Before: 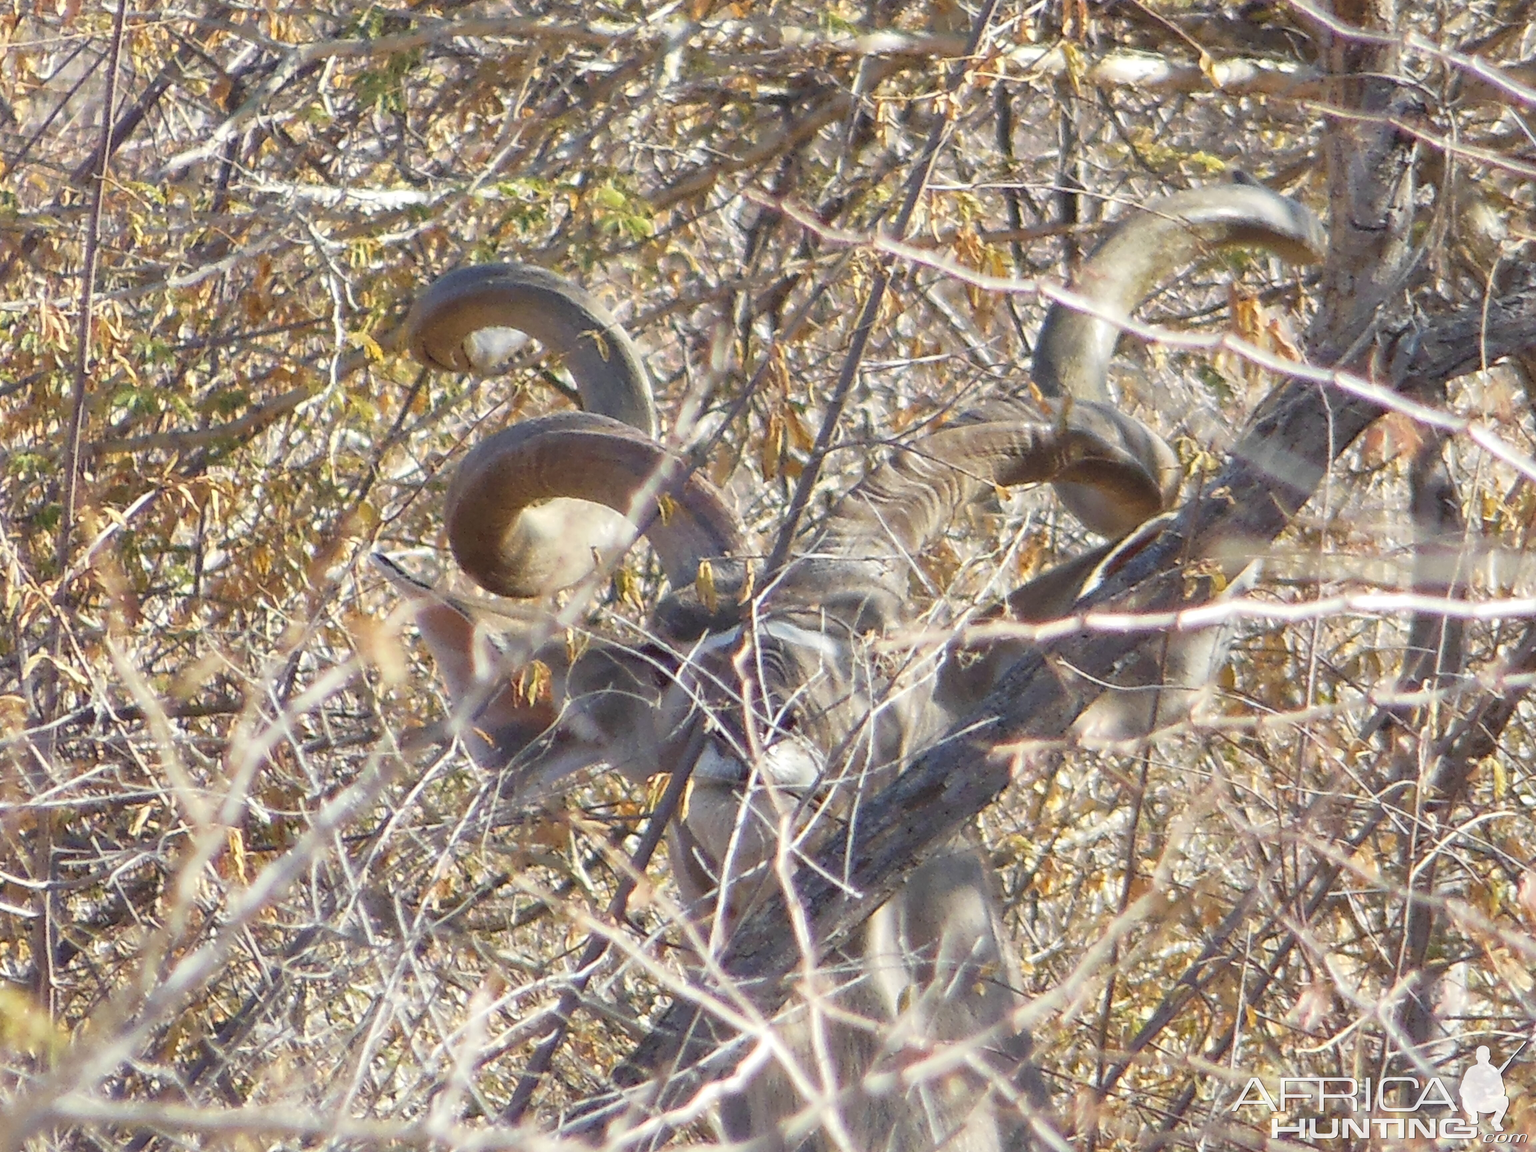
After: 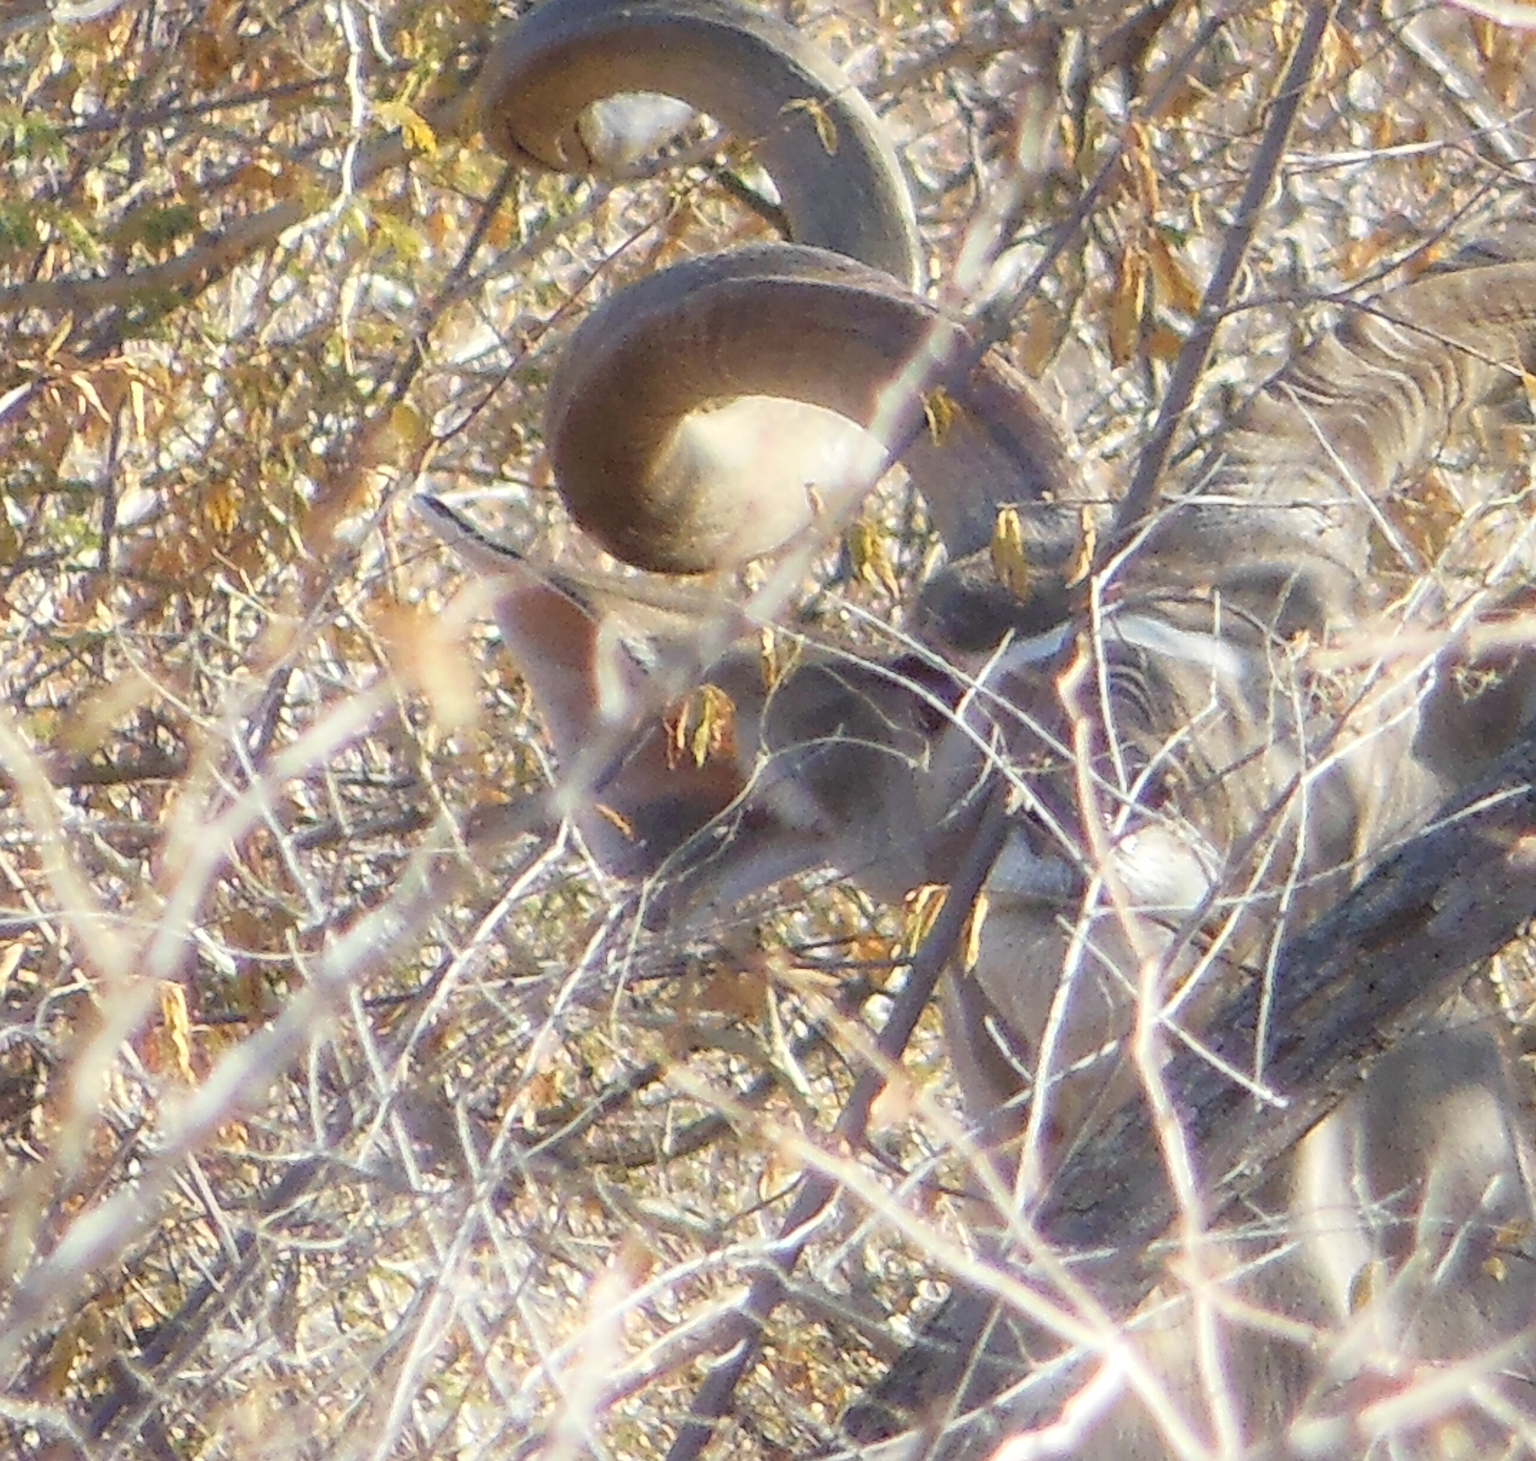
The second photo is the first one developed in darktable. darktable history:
bloom: size 16%, threshold 98%, strength 20%
crop: left 8.966%, top 23.852%, right 34.699%, bottom 4.703%
sharpen: on, module defaults
